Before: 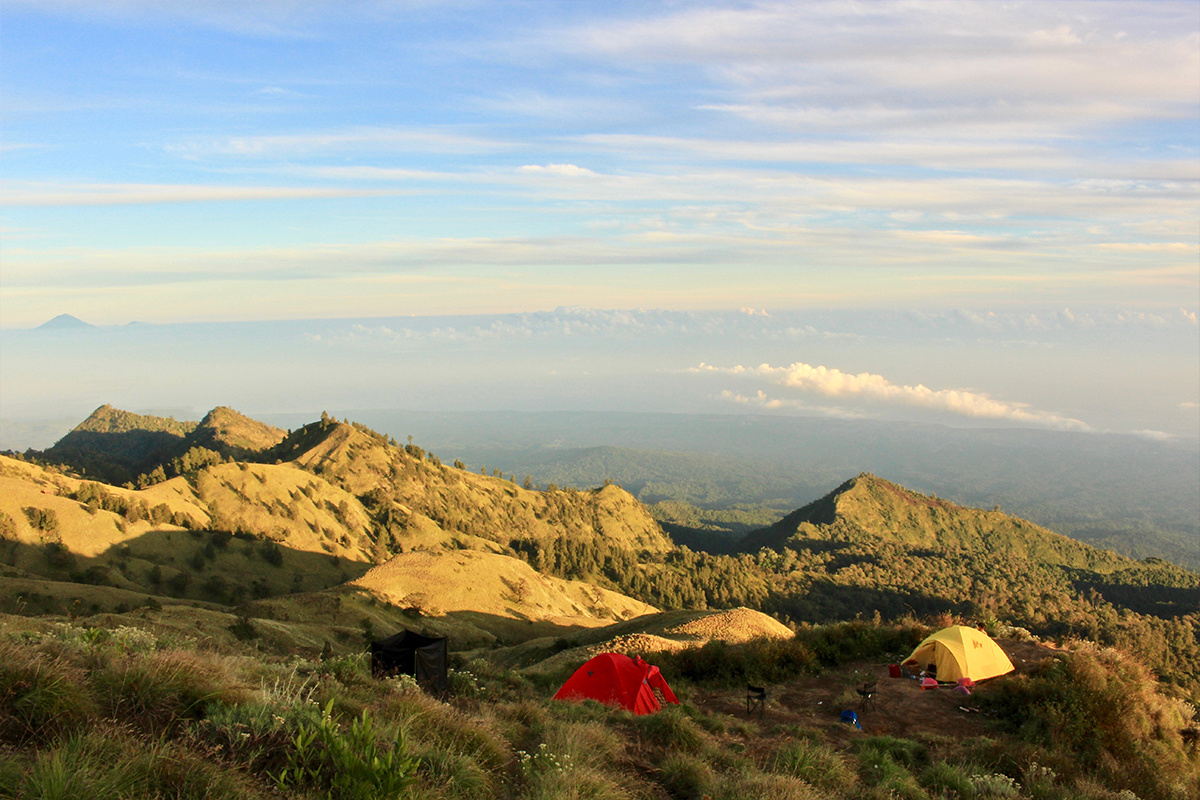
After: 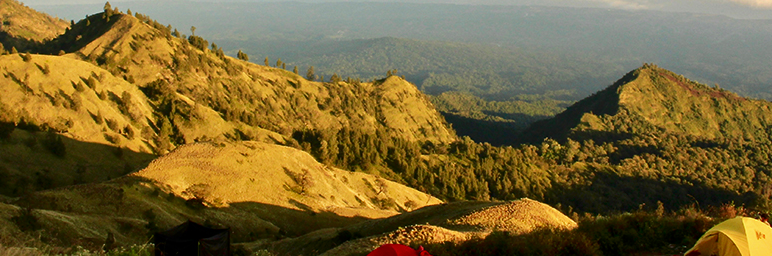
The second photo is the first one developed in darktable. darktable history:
contrast brightness saturation: contrast 0.07, brightness -0.14, saturation 0.11
crop: left 18.091%, top 51.13%, right 17.525%, bottom 16.85%
